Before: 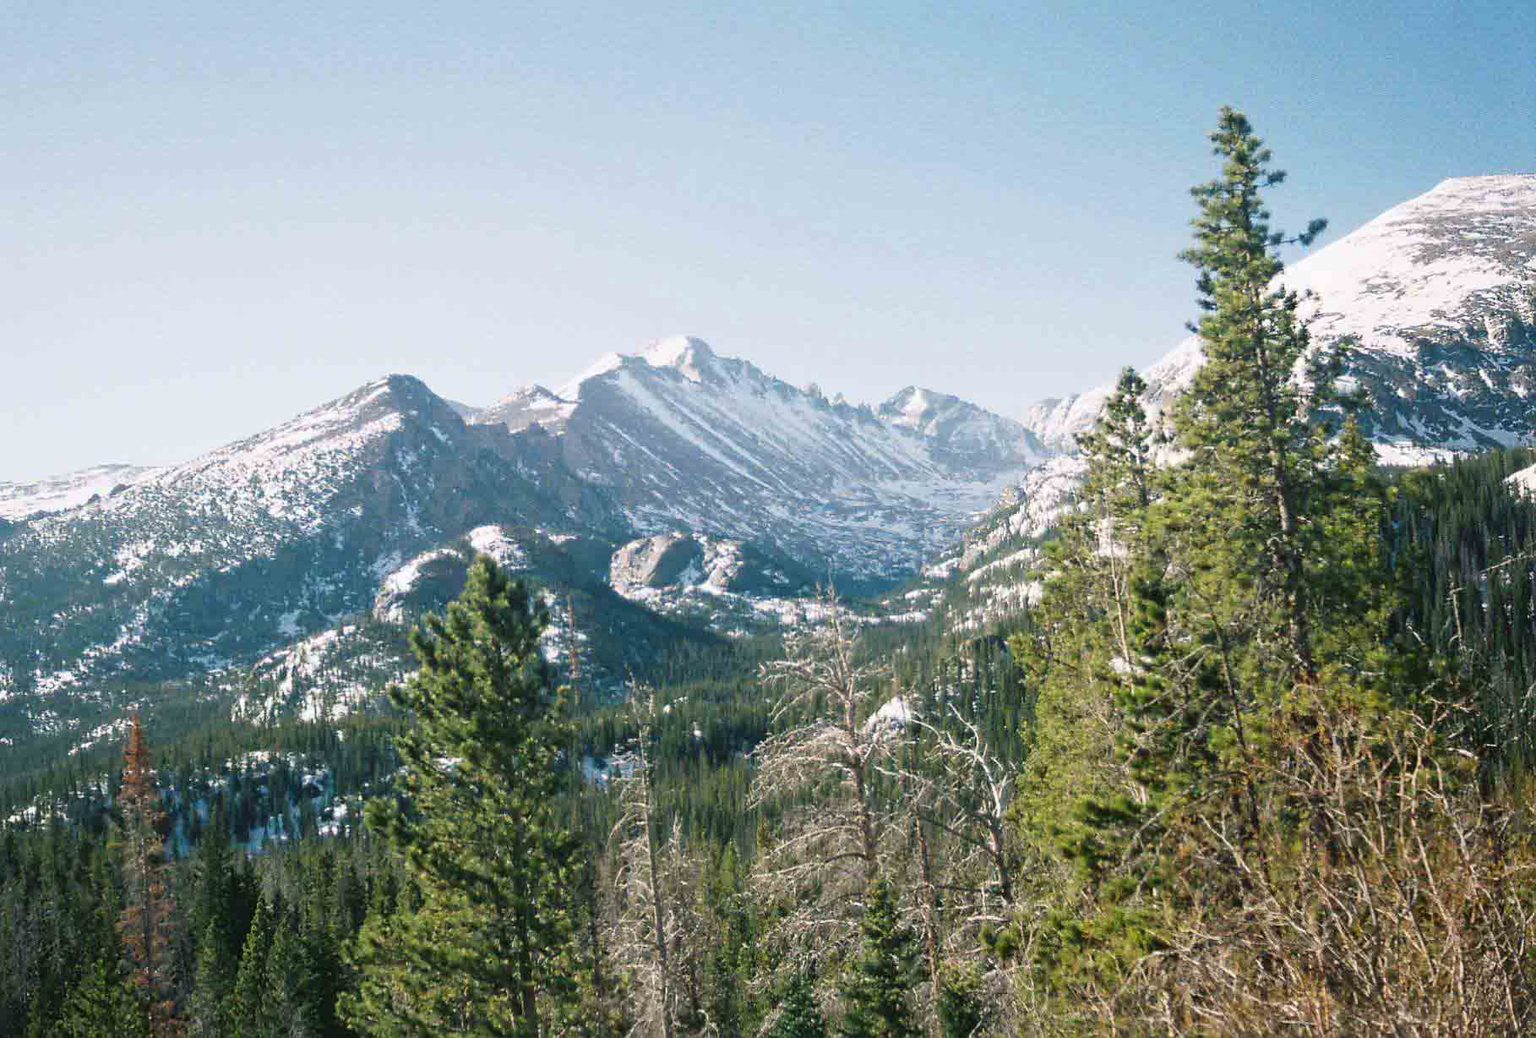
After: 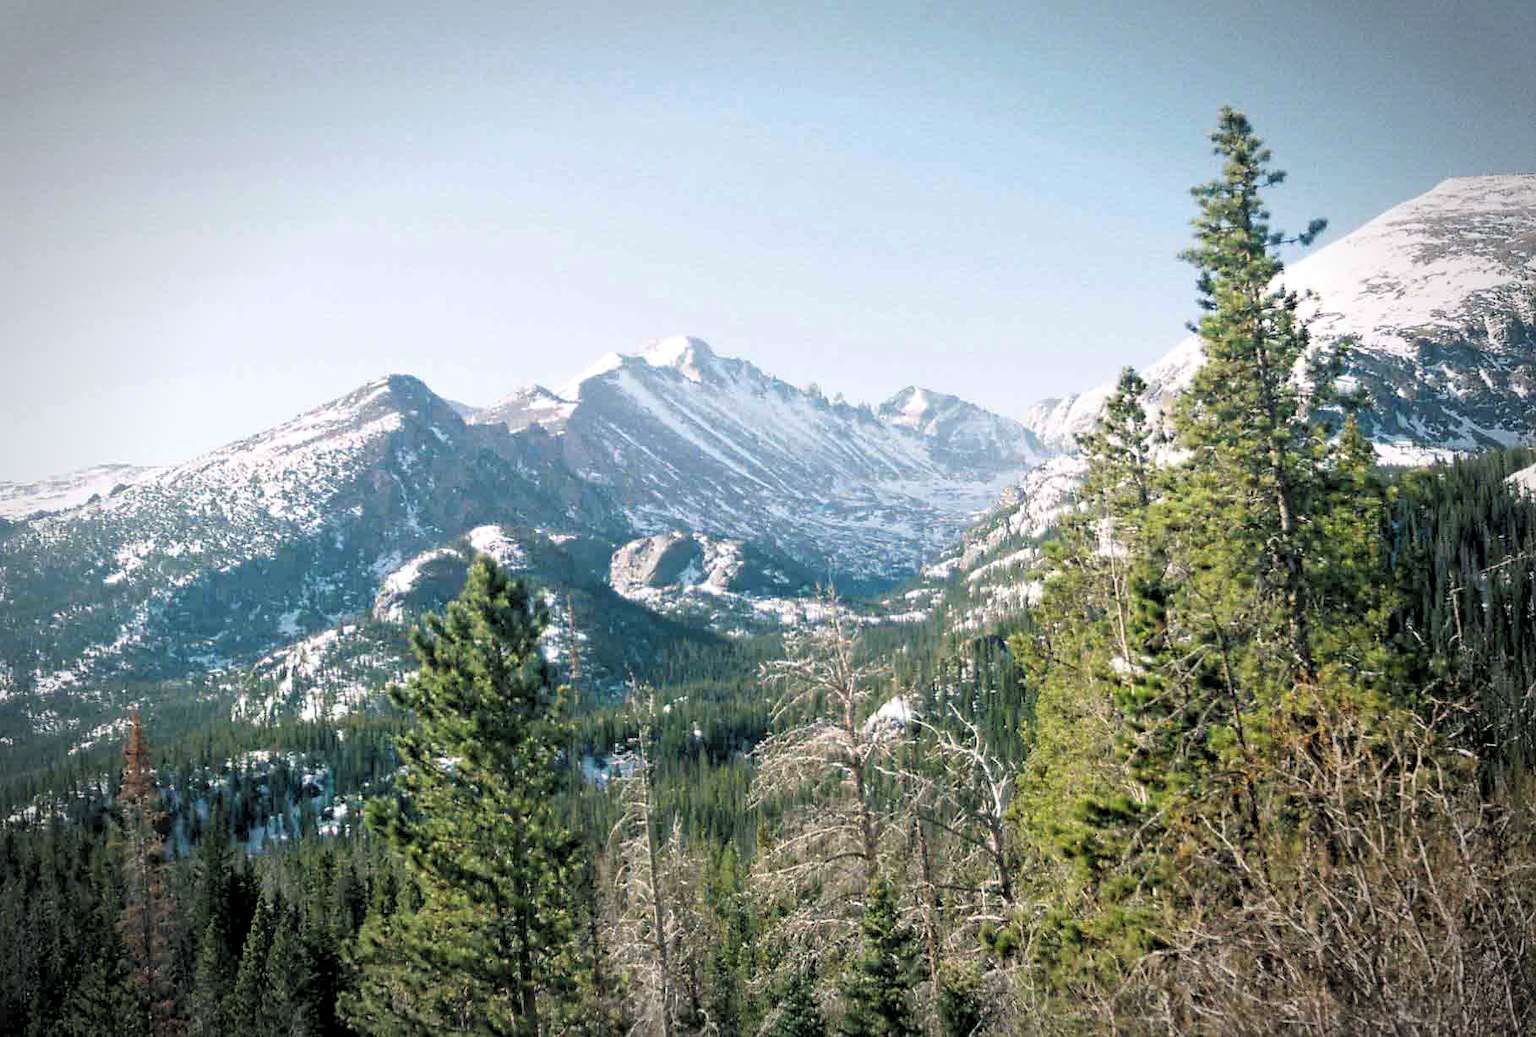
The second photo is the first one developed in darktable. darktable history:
rgb levels: levels [[0.013, 0.434, 0.89], [0, 0.5, 1], [0, 0.5, 1]]
vignetting: automatic ratio true
